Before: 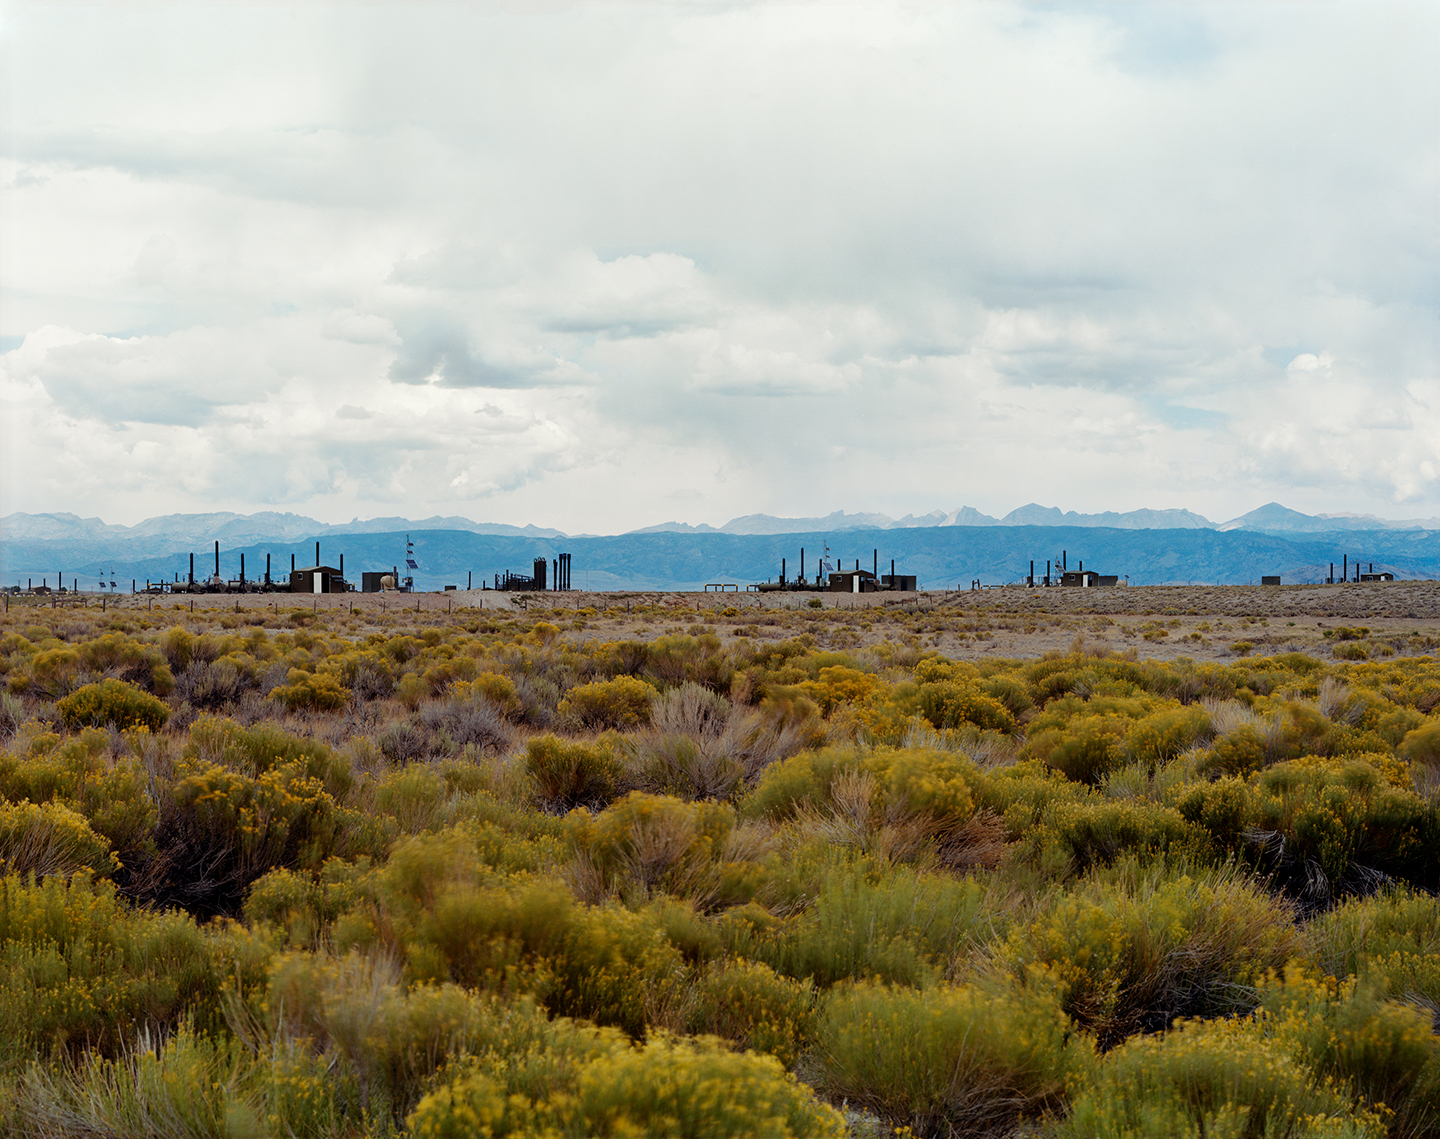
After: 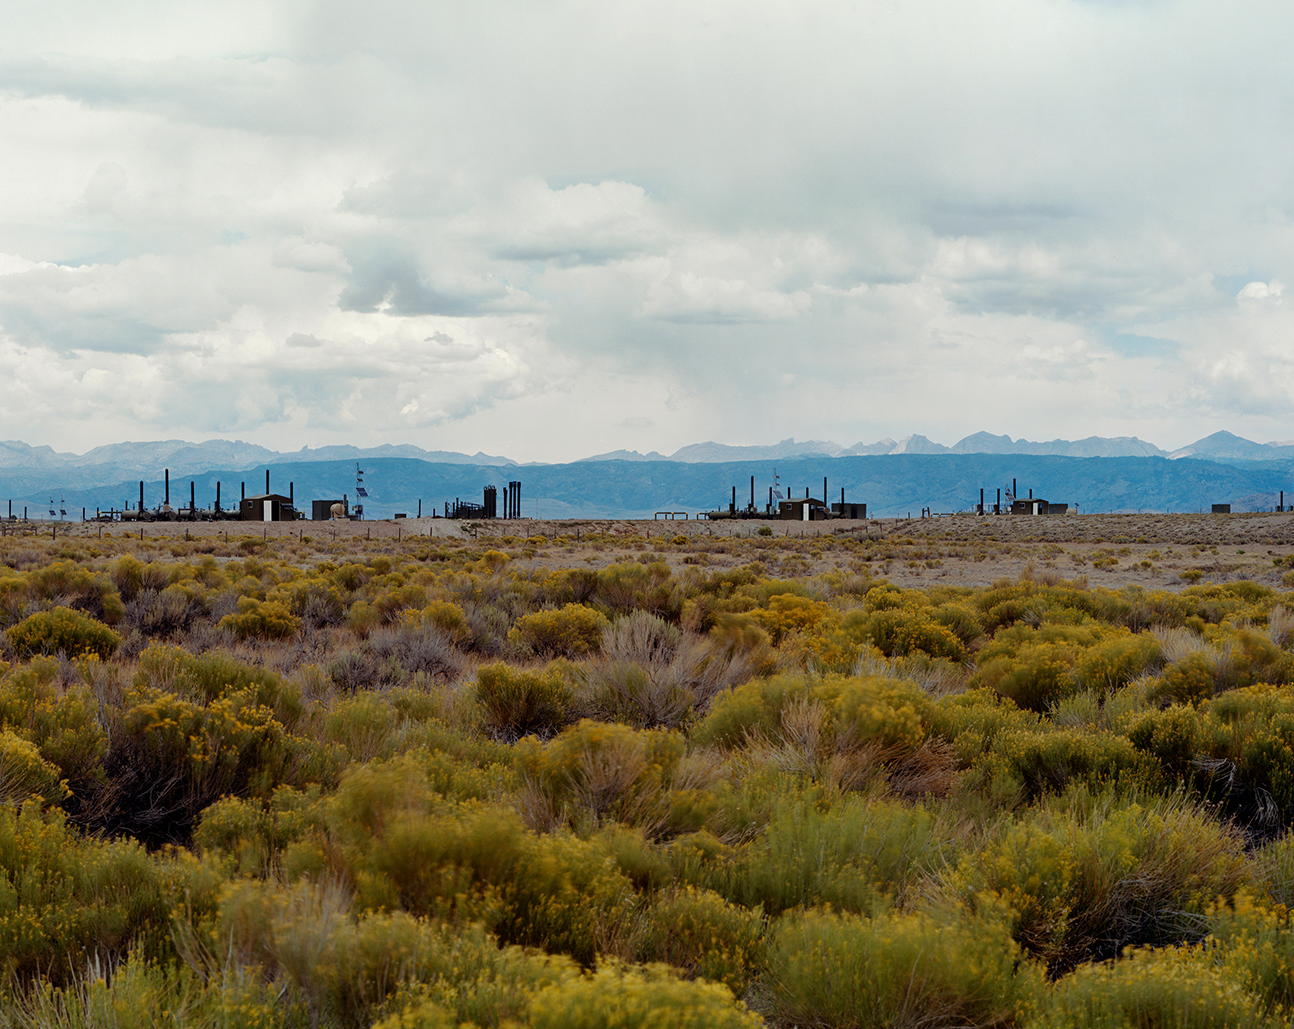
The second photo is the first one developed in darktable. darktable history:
base curve: curves: ch0 [(0, 0) (0.74, 0.67) (1, 1)], preserve colors none
crop: left 3.522%, top 6.362%, right 6.594%, bottom 3.269%
